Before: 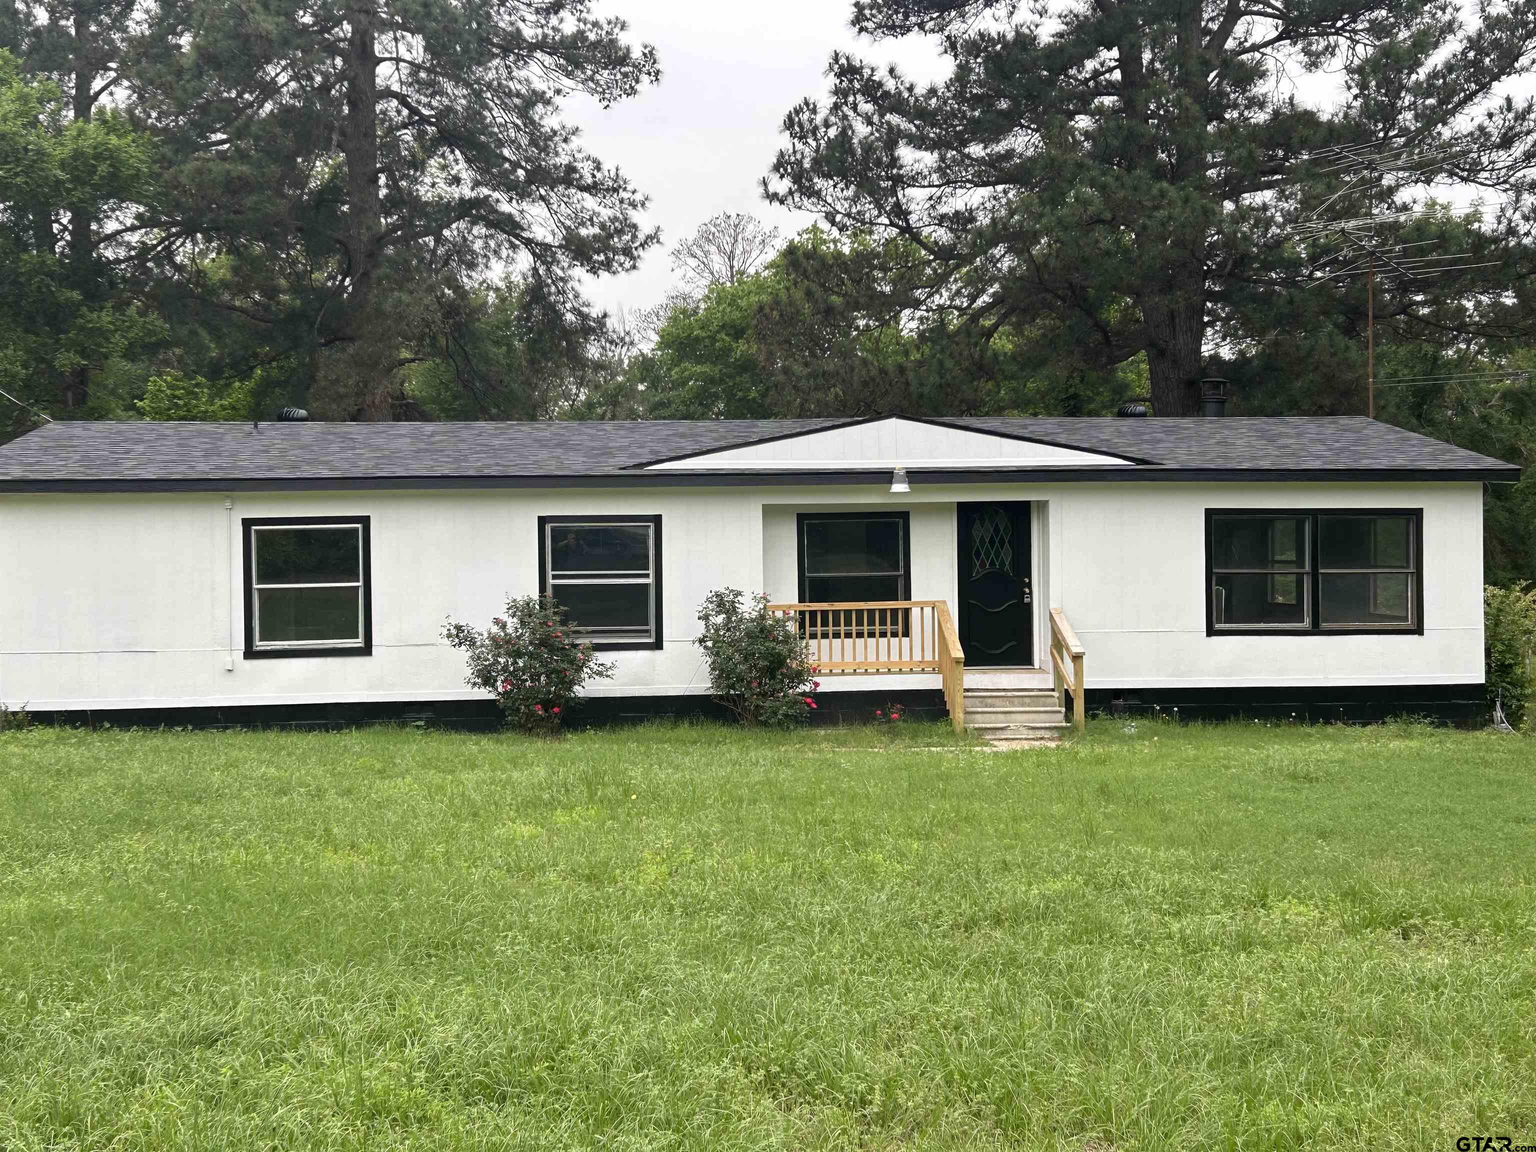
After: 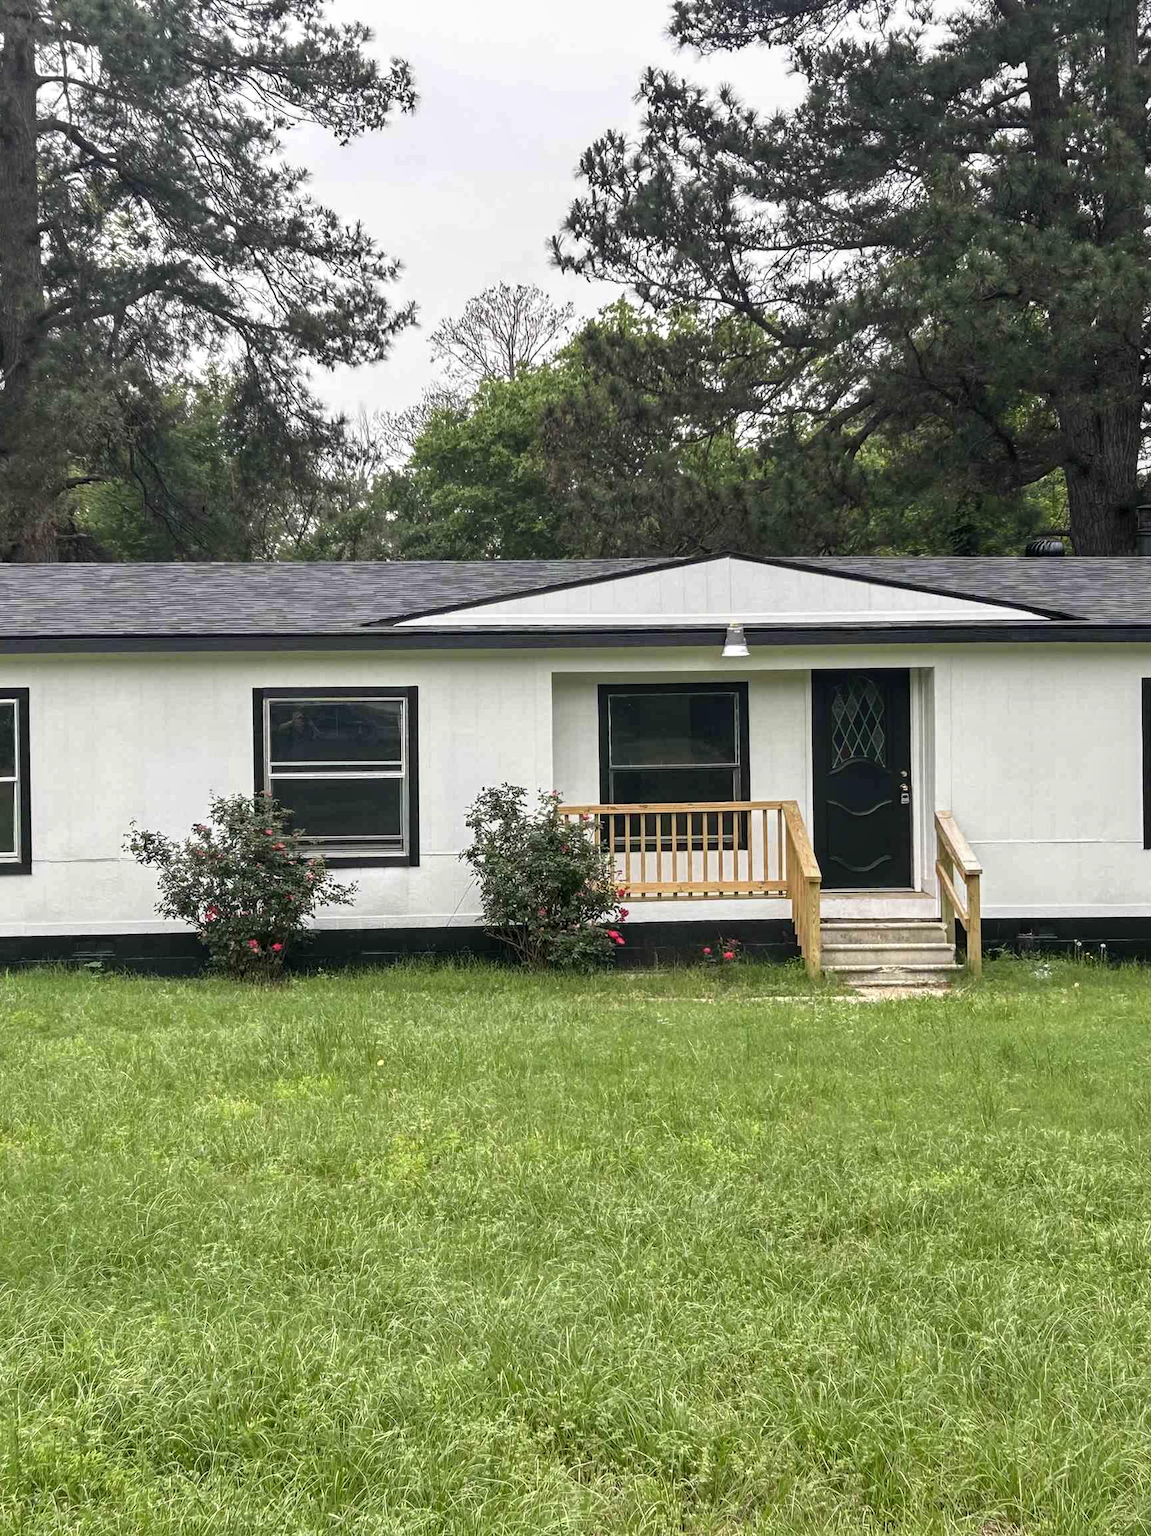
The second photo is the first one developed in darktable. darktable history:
crop and rotate: left 22.692%, right 21.075%
local contrast: on, module defaults
